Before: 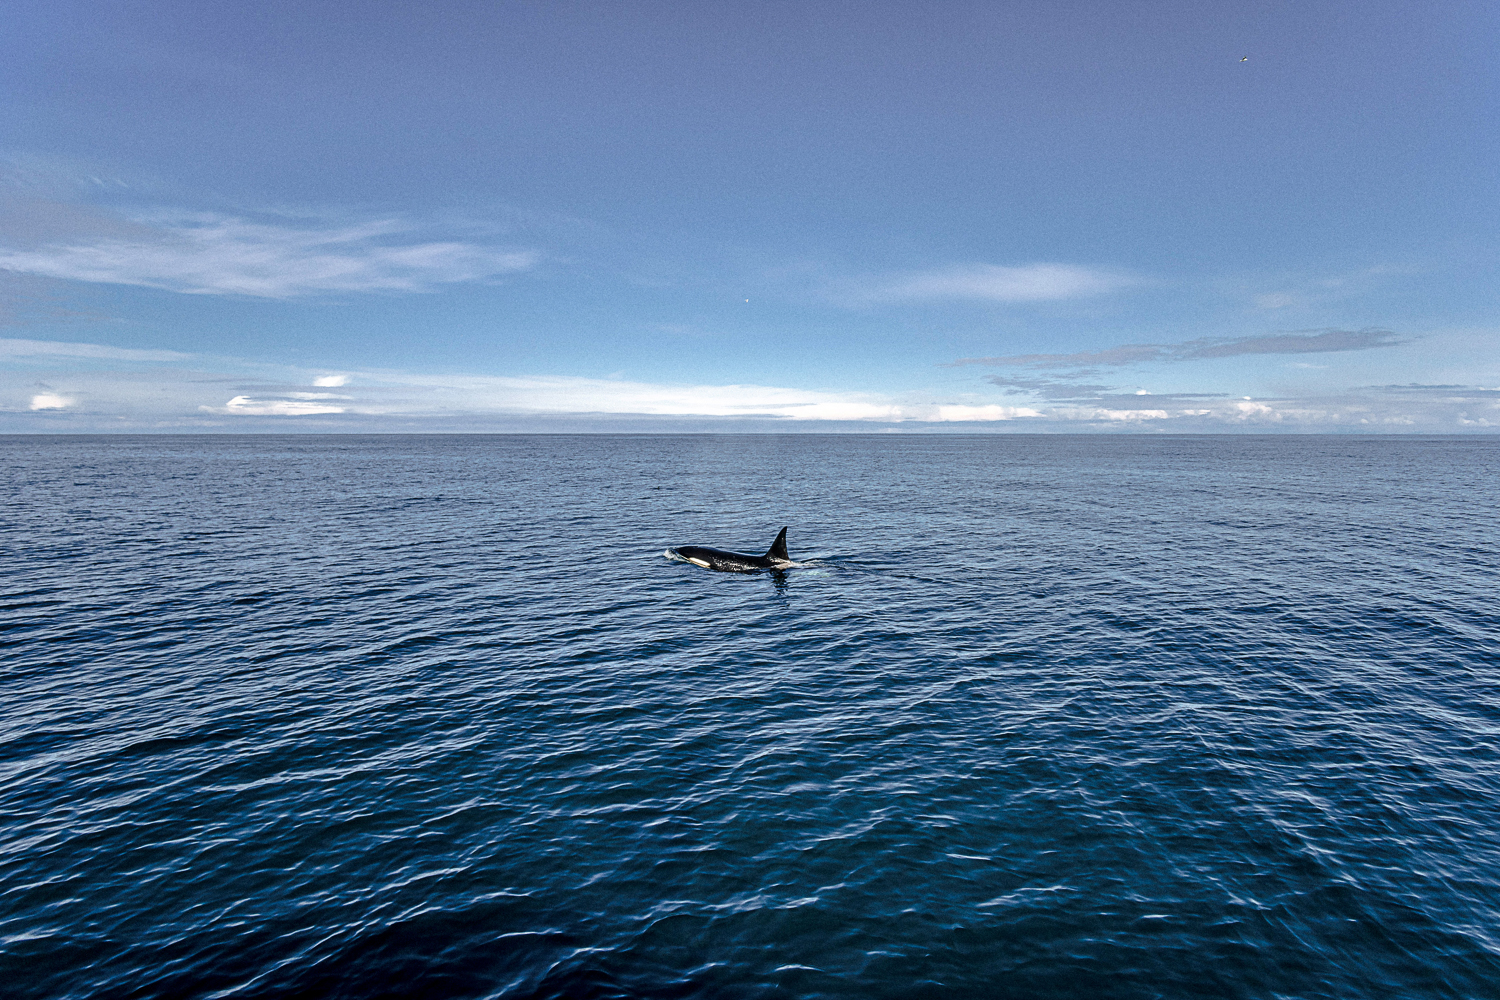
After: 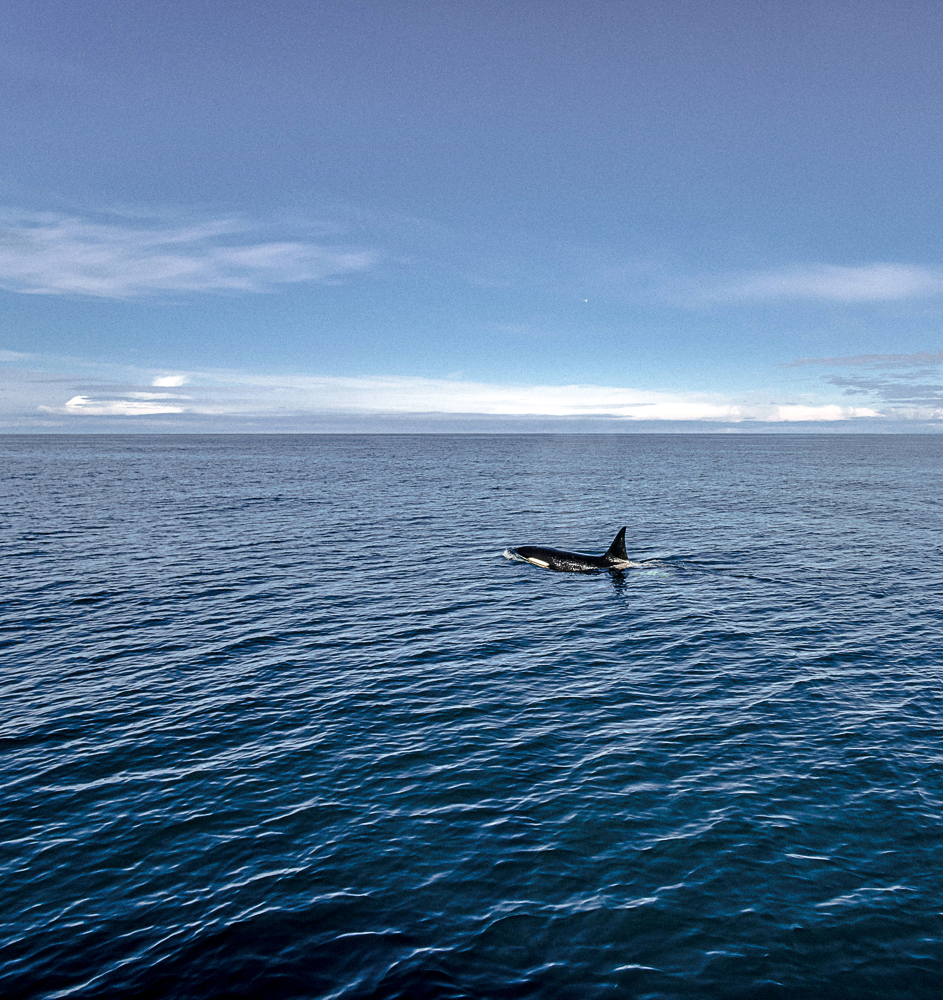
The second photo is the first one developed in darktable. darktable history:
exposure: exposure 0.024 EV, compensate highlight preservation false
crop: left 10.78%, right 26.324%
